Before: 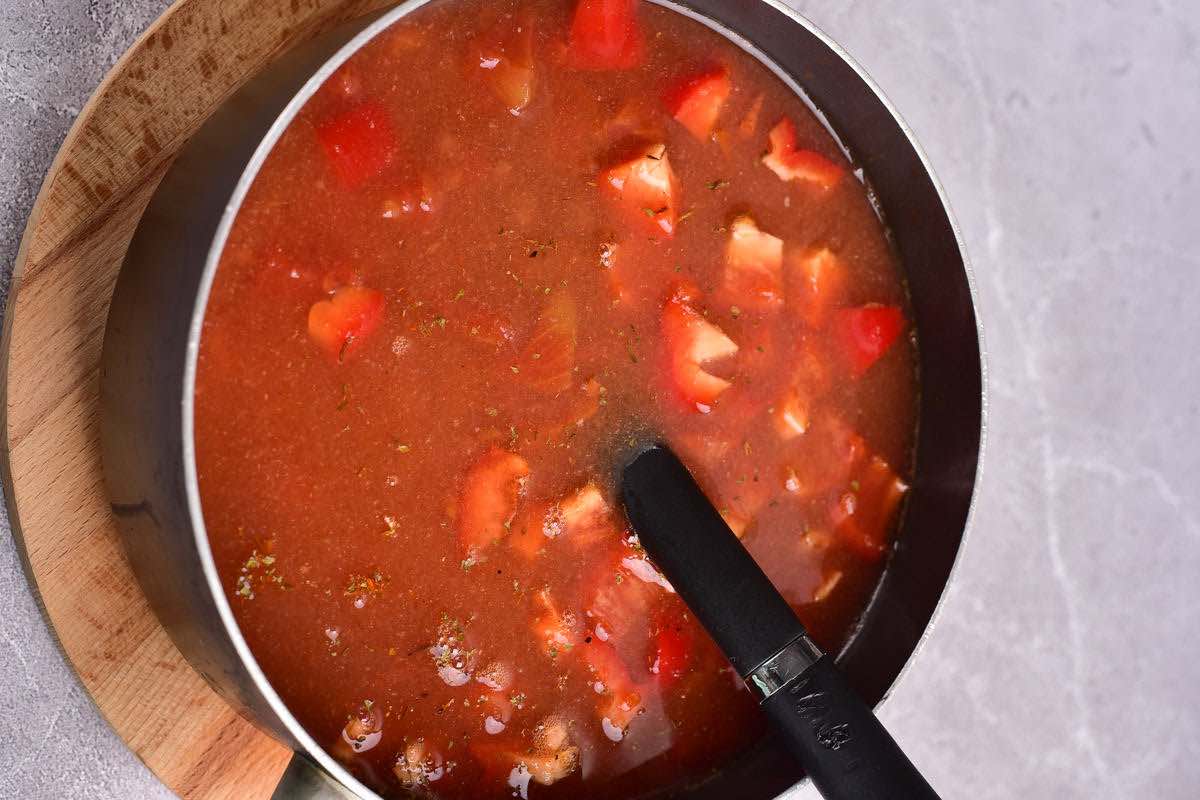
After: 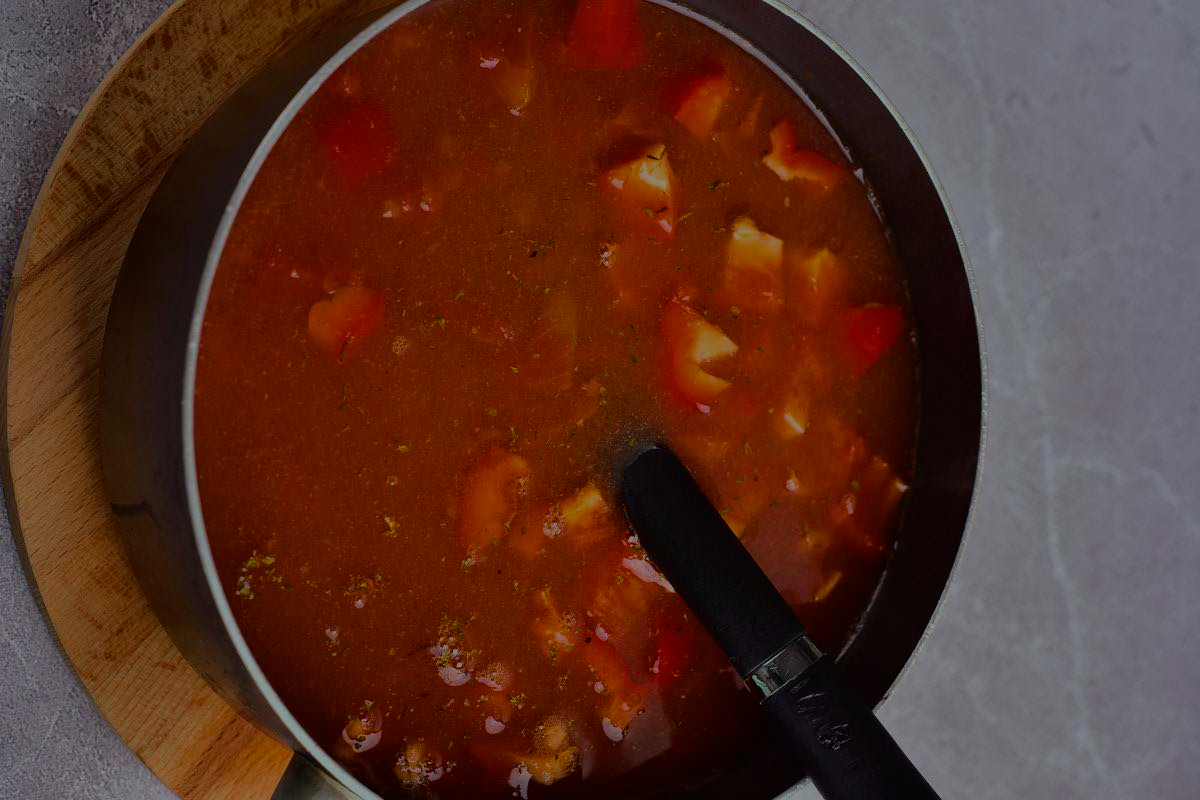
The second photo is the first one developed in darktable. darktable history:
exposure: exposure -1.944 EV, compensate highlight preservation false
color balance rgb: highlights gain › luminance 19.773%, highlights gain › chroma 2.701%, highlights gain › hue 174.34°, linear chroma grading › global chroma 14.536%, perceptual saturation grading › global saturation 59.67%, perceptual saturation grading › highlights 21.396%, perceptual saturation grading › shadows -49.667%, global vibrance 14.581%
